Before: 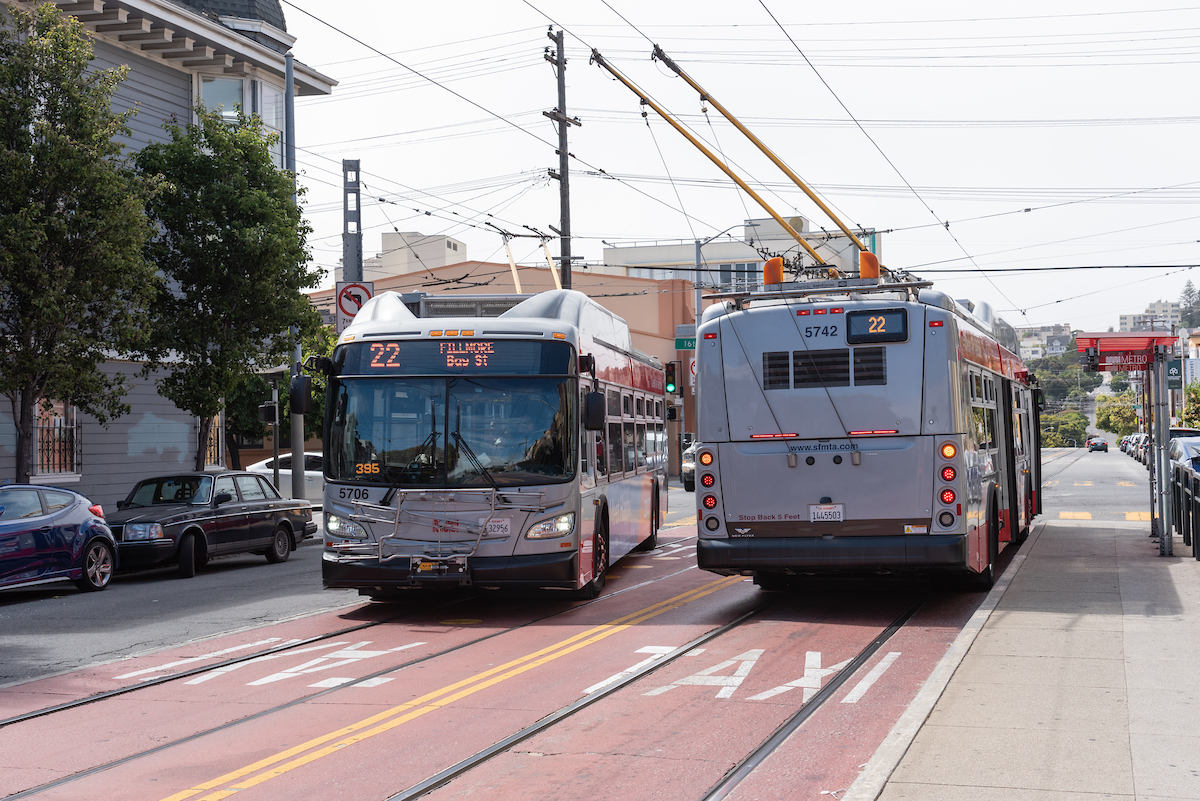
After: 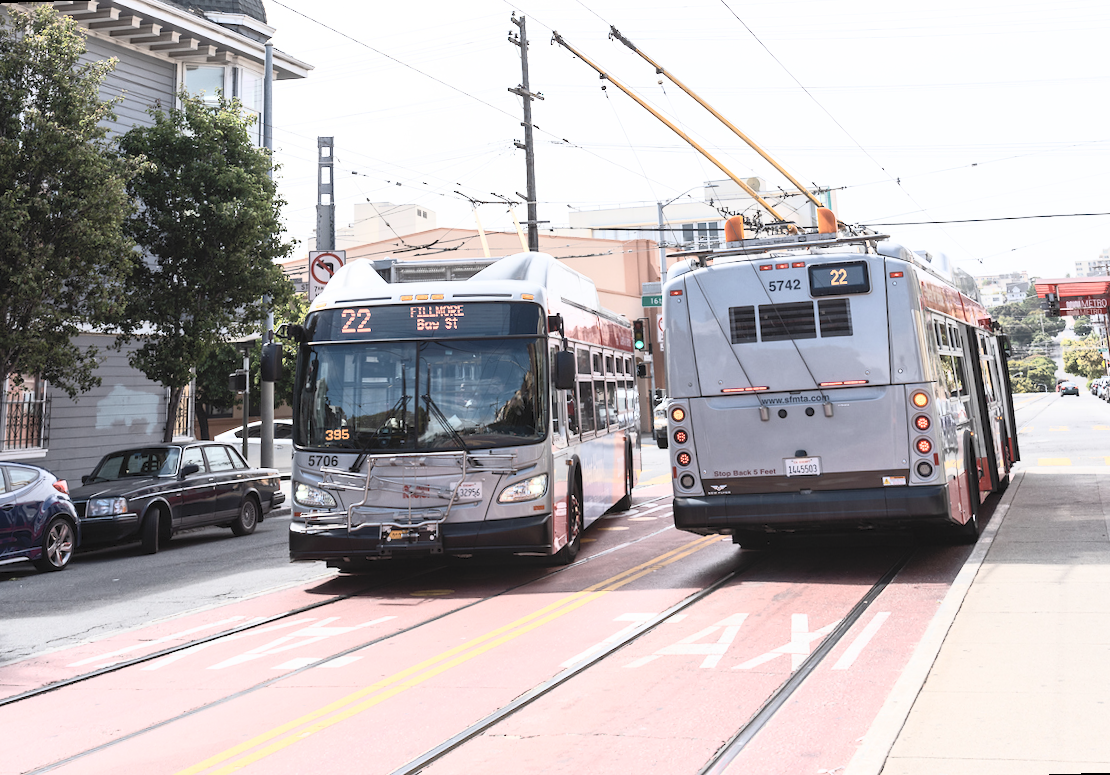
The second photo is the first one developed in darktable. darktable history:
contrast brightness saturation: contrast 0.43, brightness 0.56, saturation -0.19
rotate and perspective: rotation -1.68°, lens shift (vertical) -0.146, crop left 0.049, crop right 0.912, crop top 0.032, crop bottom 0.96
